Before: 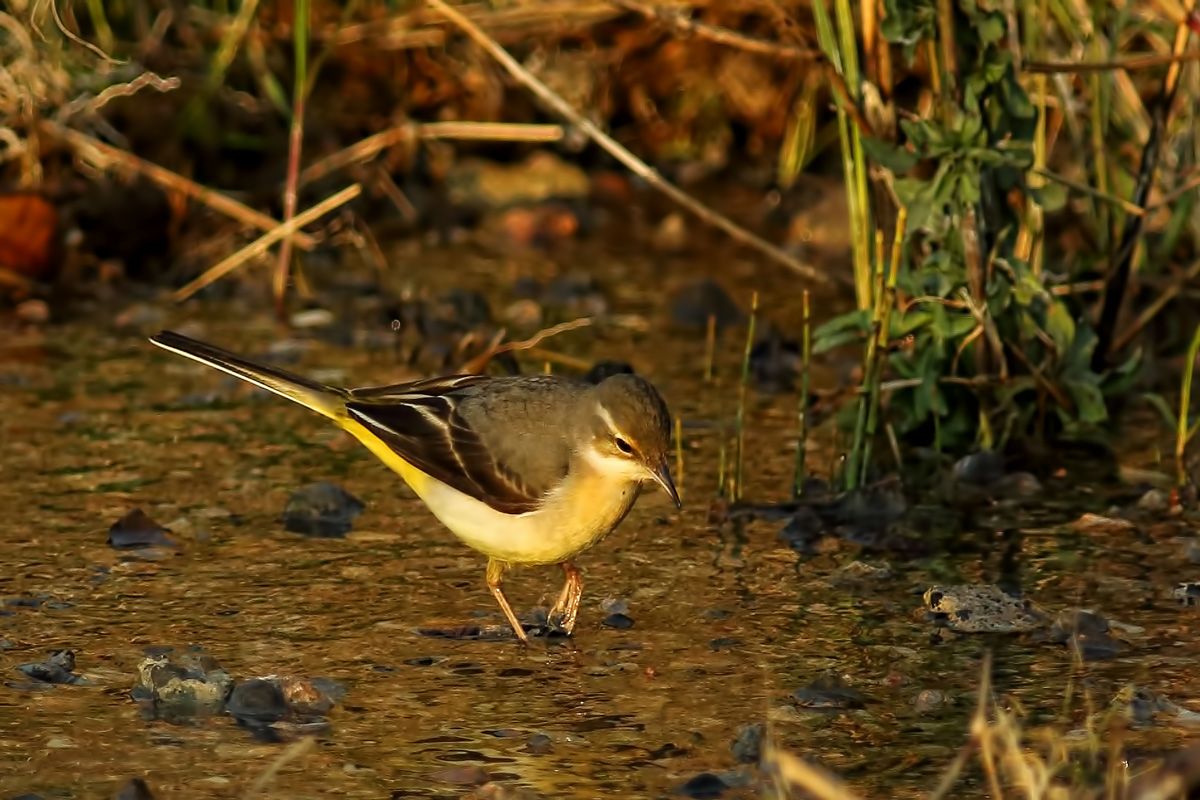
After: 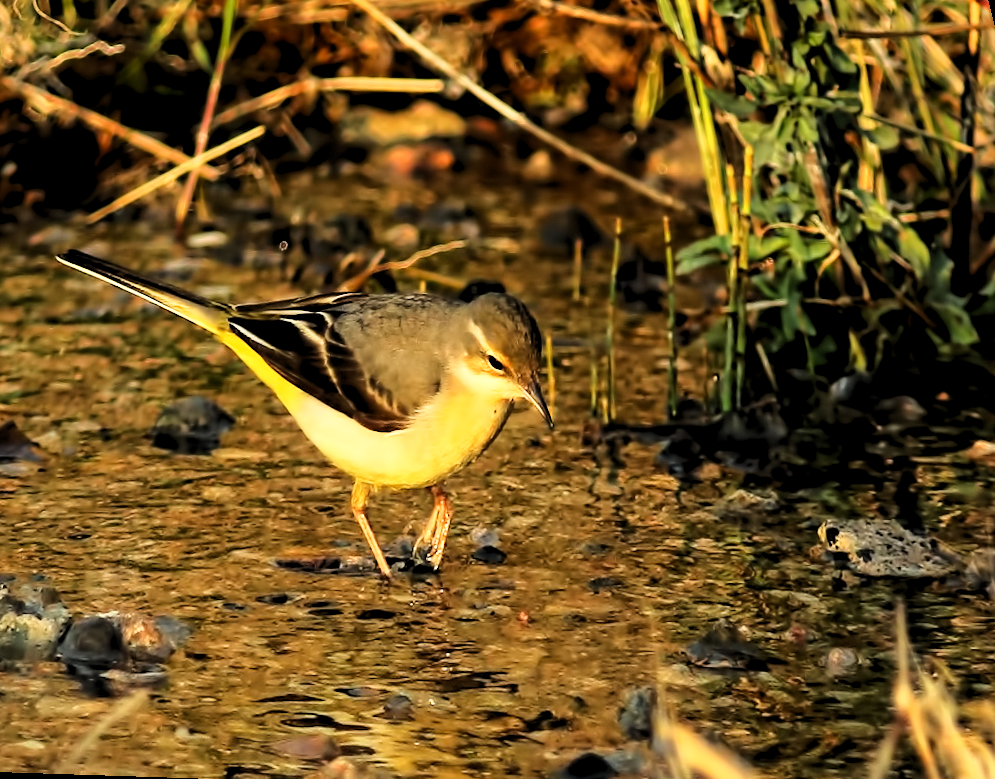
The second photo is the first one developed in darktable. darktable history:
rgb levels: levels [[0.01, 0.419, 0.839], [0, 0.5, 1], [0, 0.5, 1]]
base curve: curves: ch0 [(0, 0) (0.028, 0.03) (0.121, 0.232) (0.46, 0.748) (0.859, 0.968) (1, 1)]
rotate and perspective: rotation 0.72°, lens shift (vertical) -0.352, lens shift (horizontal) -0.051, crop left 0.152, crop right 0.859, crop top 0.019, crop bottom 0.964
